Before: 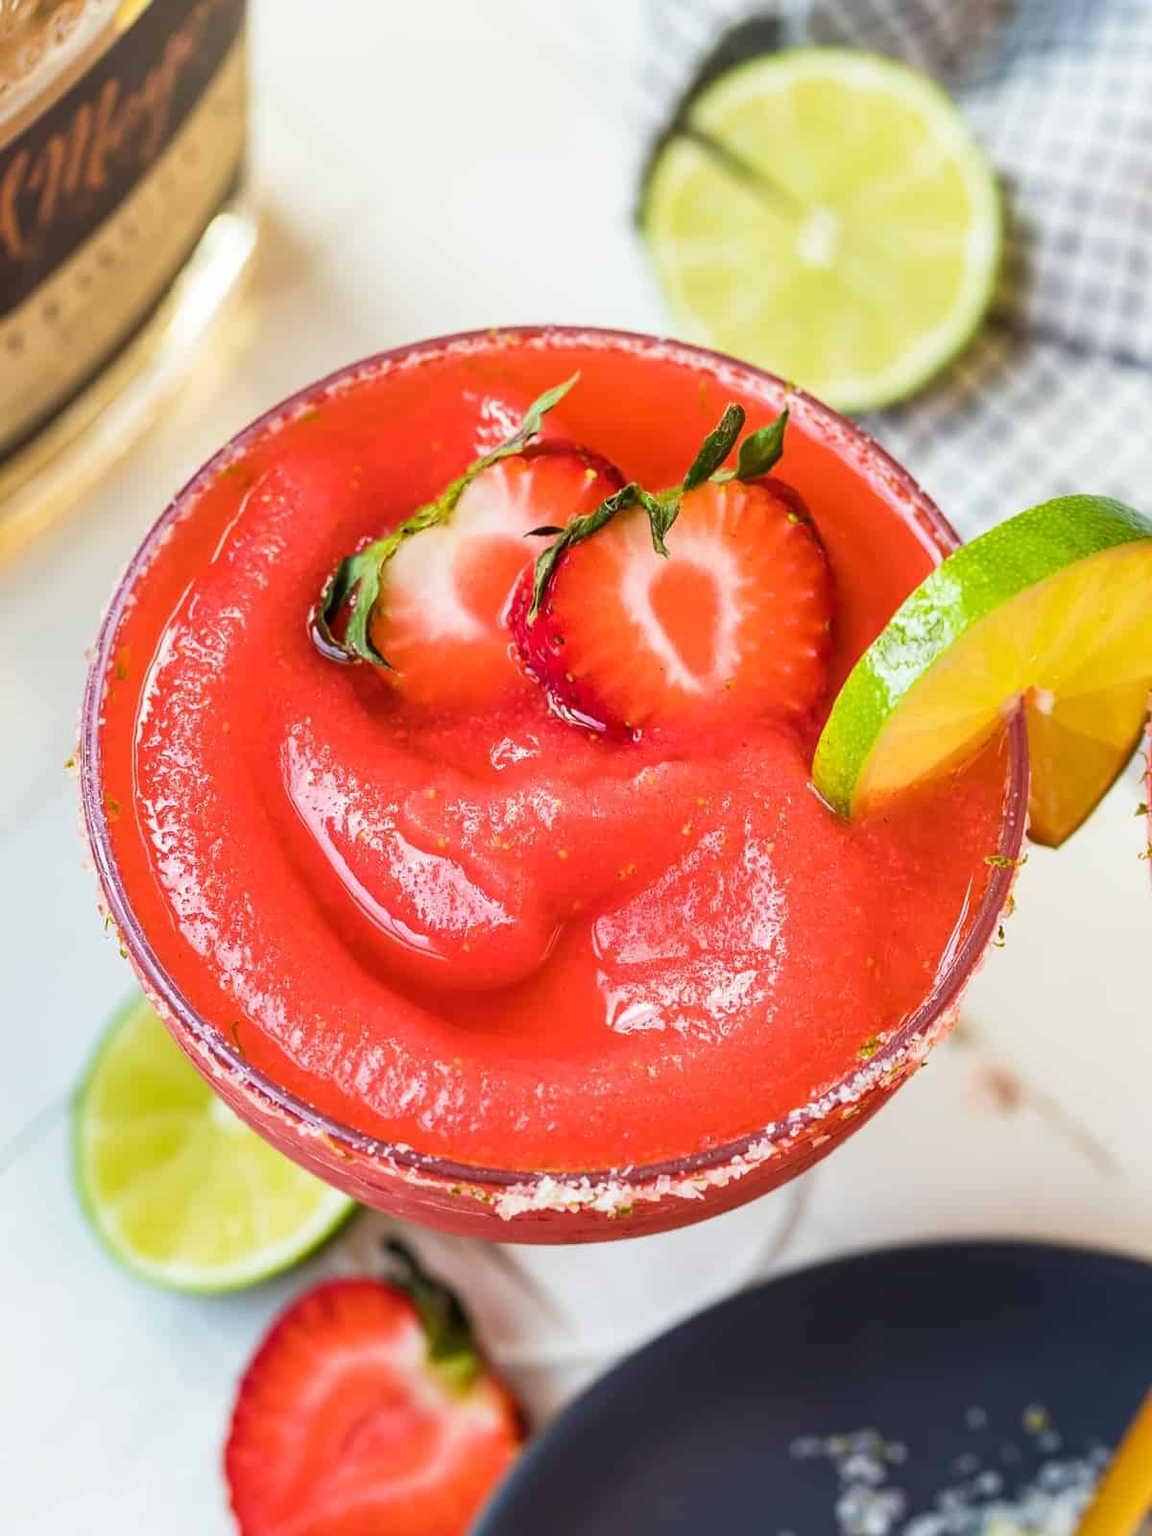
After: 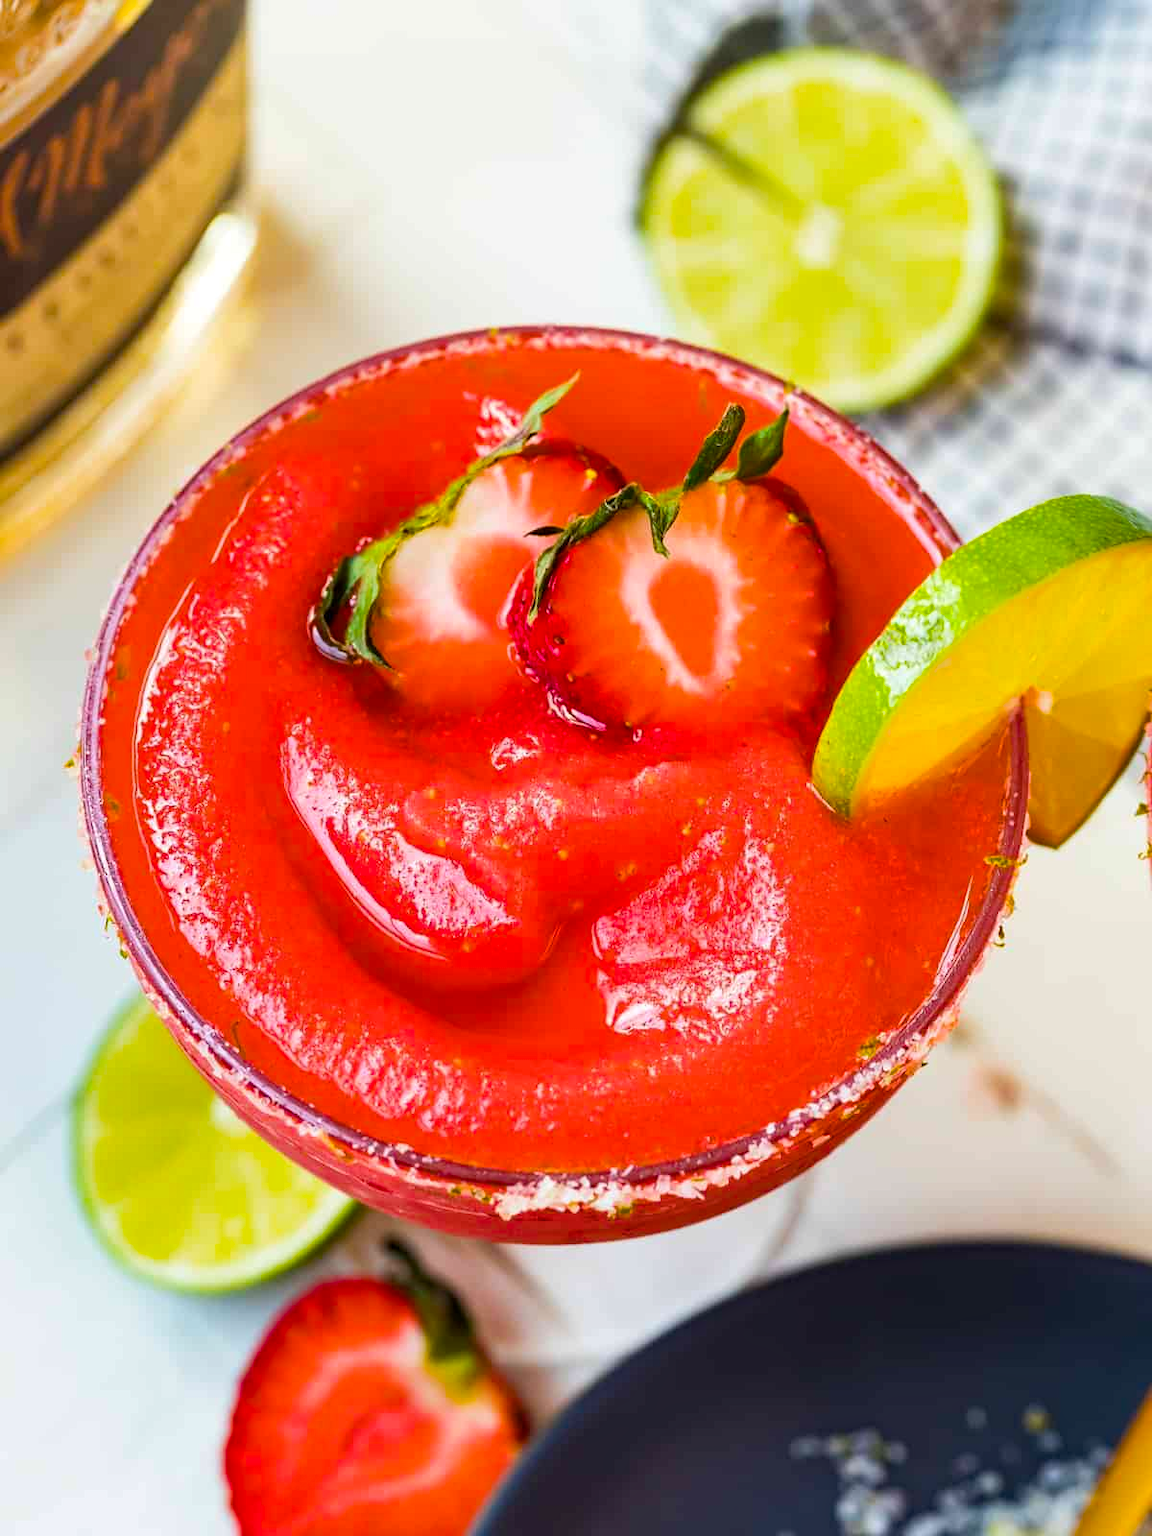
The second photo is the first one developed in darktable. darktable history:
tone equalizer: edges refinement/feathering 500, mask exposure compensation -1.57 EV, preserve details no
levels: levels [0, 0.498, 0.996]
color balance rgb: shadows lift › luminance -20.316%, perceptual saturation grading › global saturation 25.45%, global vibrance 9.337%
haze removal: compatibility mode true, adaptive false
